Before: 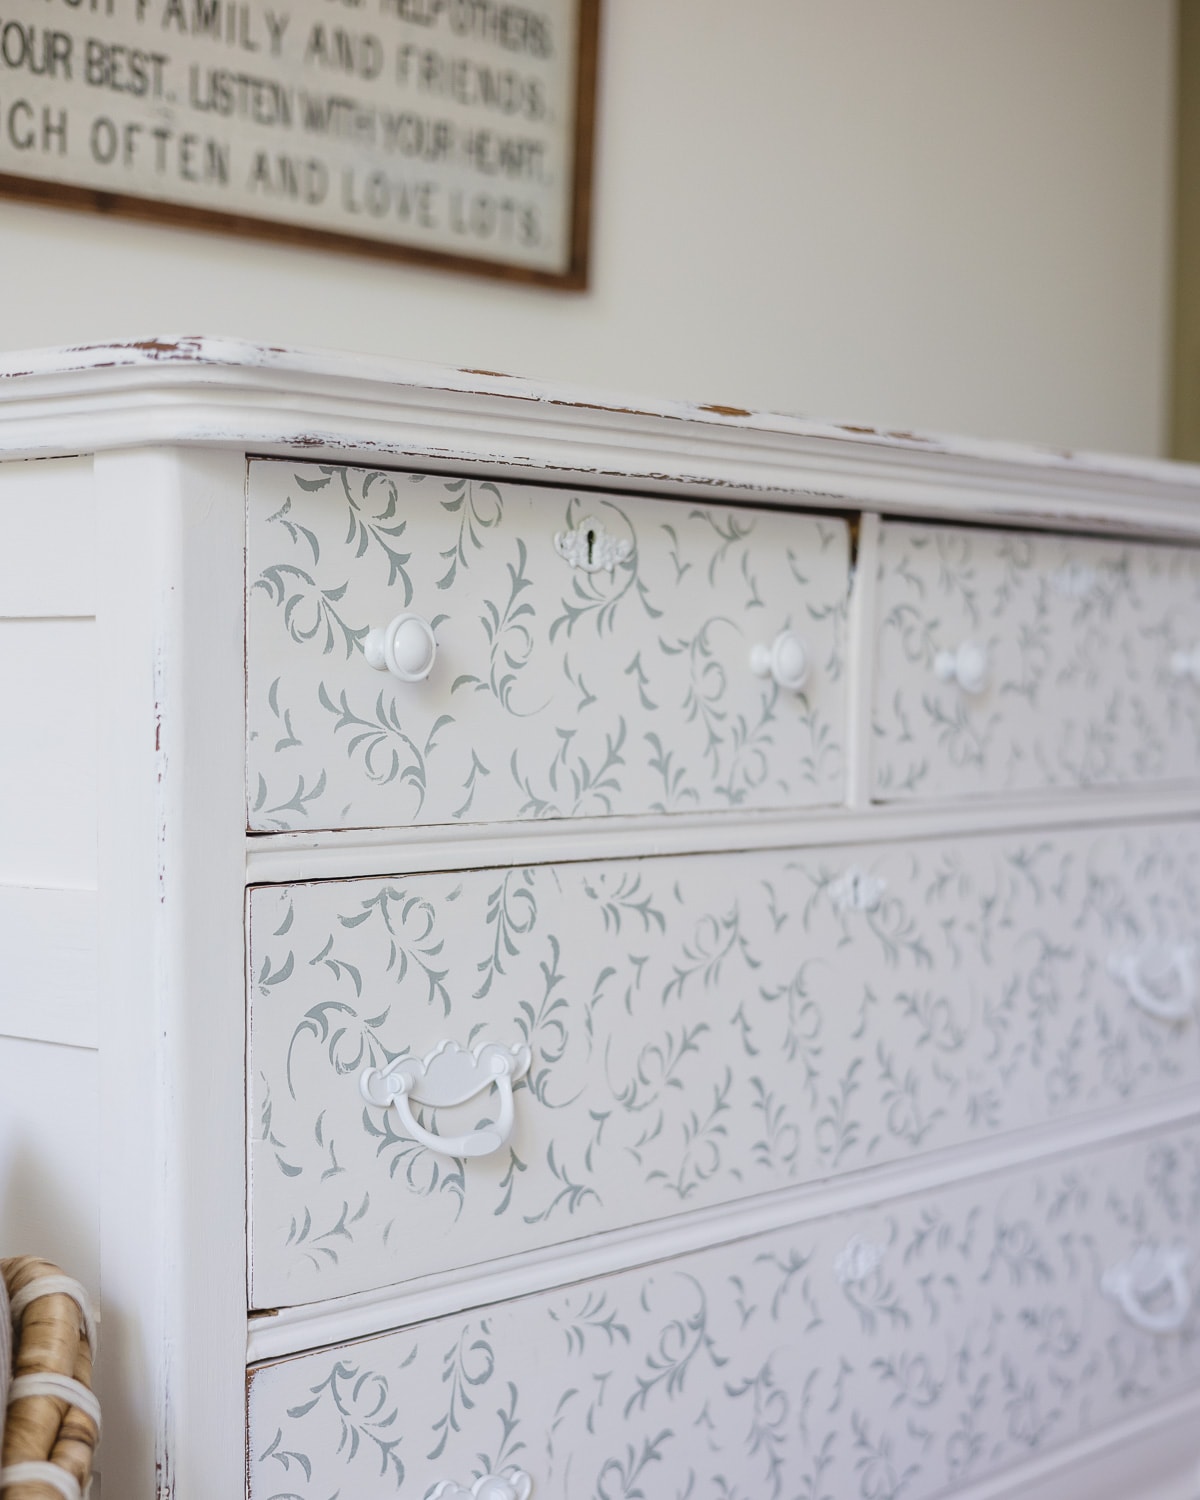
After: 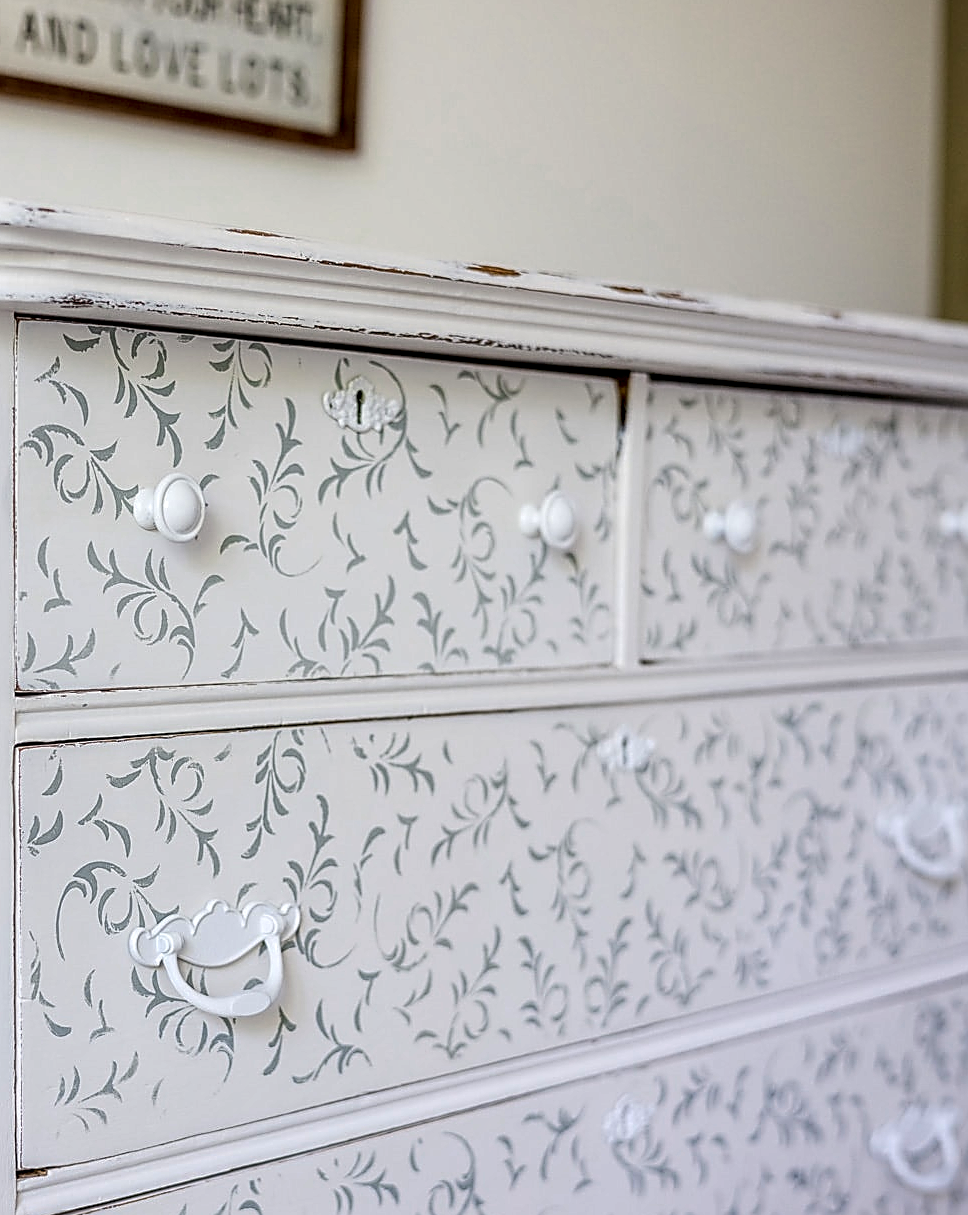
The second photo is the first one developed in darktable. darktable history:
color zones: curves: ch0 [(0.099, 0.624) (0.257, 0.596) (0.384, 0.376) (0.529, 0.492) (0.697, 0.564) (0.768, 0.532) (0.908, 0.644)]; ch1 [(0.112, 0.564) (0.254, 0.612) (0.432, 0.676) (0.592, 0.456) (0.743, 0.684) (0.888, 0.536)]; ch2 [(0.25, 0.5) (0.469, 0.36) (0.75, 0.5)]
crop: left 19.277%, top 9.374%, right 0%, bottom 9.614%
sharpen: amount 0.906
local contrast: highlights 2%, shadows 6%, detail 181%
